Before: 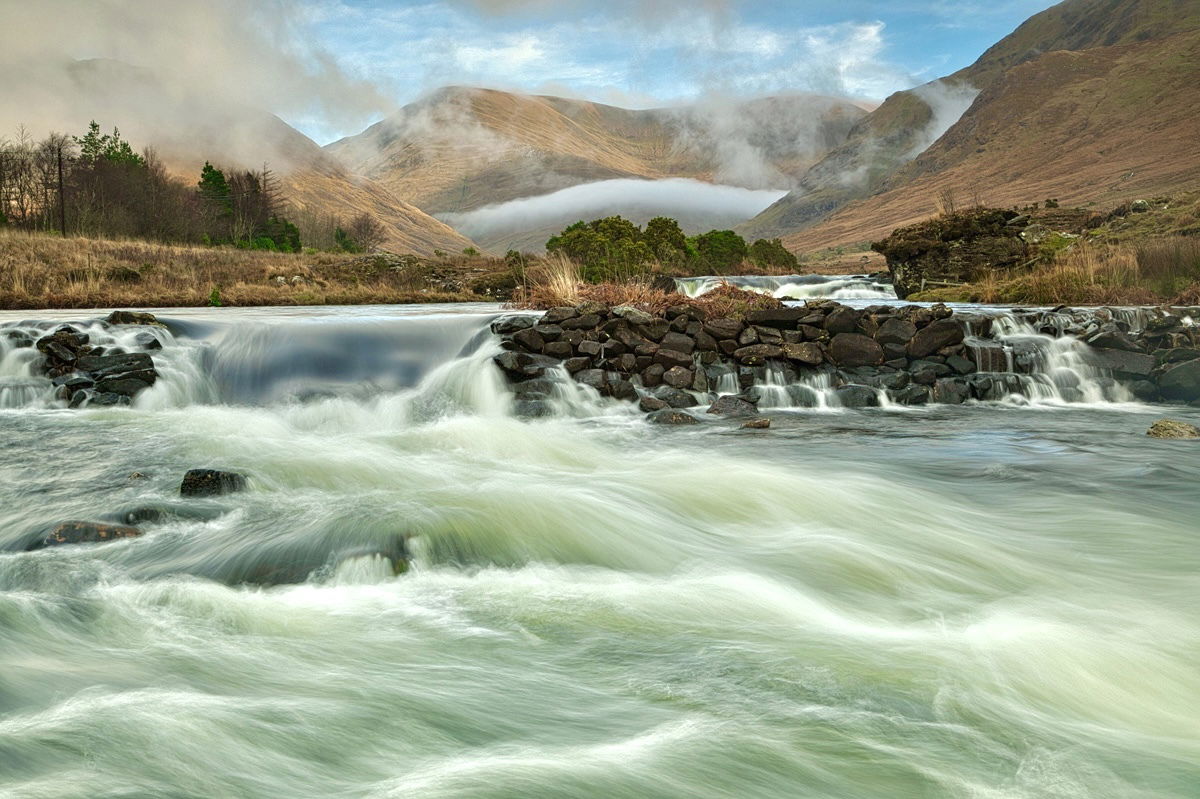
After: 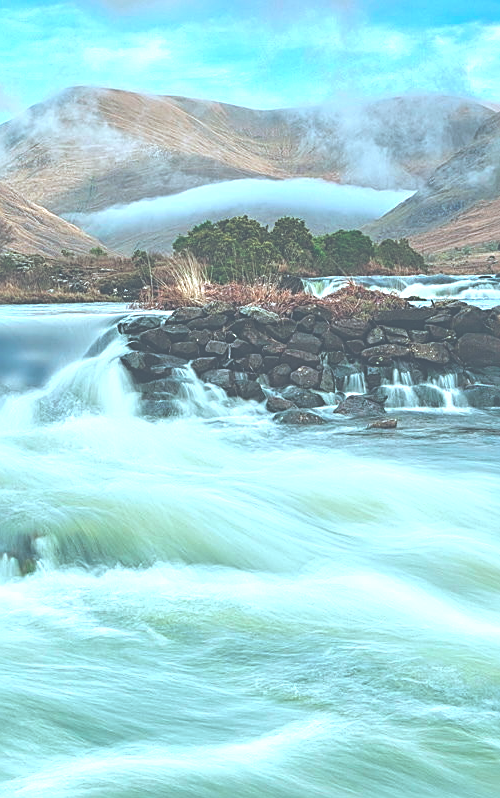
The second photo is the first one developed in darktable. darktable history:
sharpen: on, module defaults
crop: left 31.142%, right 27.185%
color correction: highlights a* -8.89, highlights b* -23.06
exposure: black level correction -0.07, exposure 0.503 EV, compensate exposure bias true, compensate highlight preservation false
